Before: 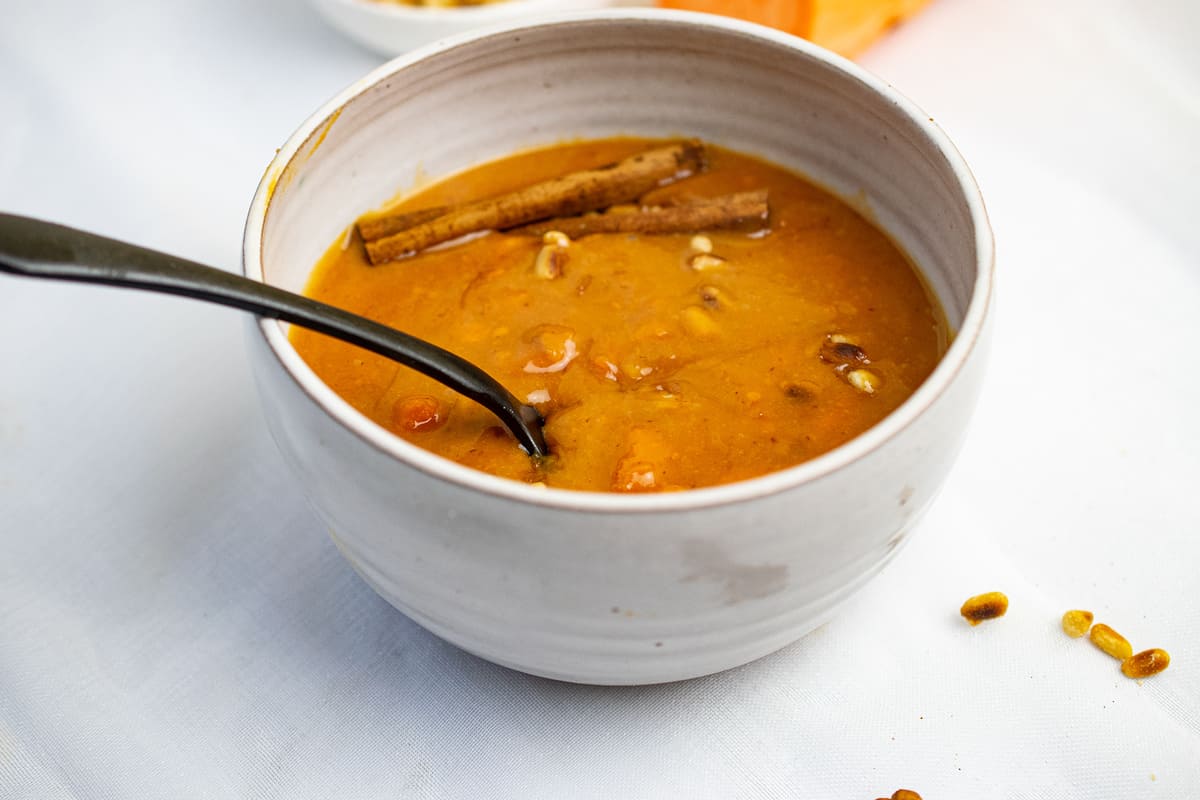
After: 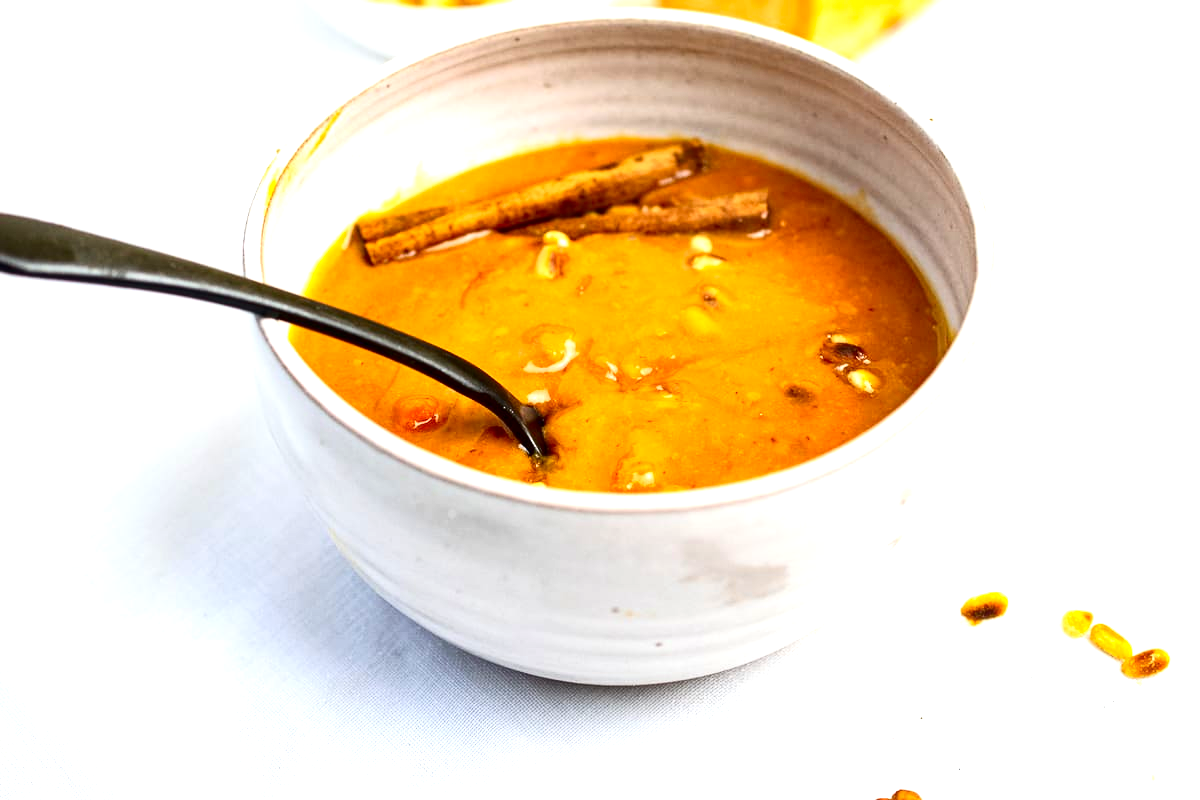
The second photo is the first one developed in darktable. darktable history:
contrast brightness saturation: contrast 0.197, brightness -0.104, saturation 0.103
exposure: exposure 0.992 EV, compensate highlight preservation false
